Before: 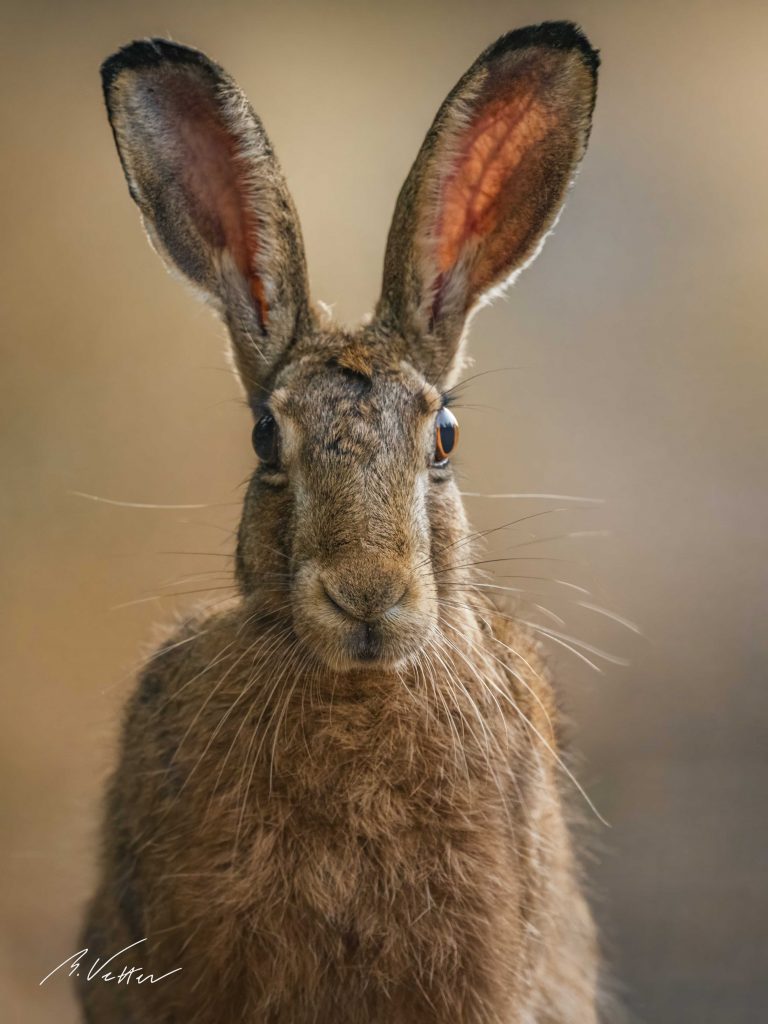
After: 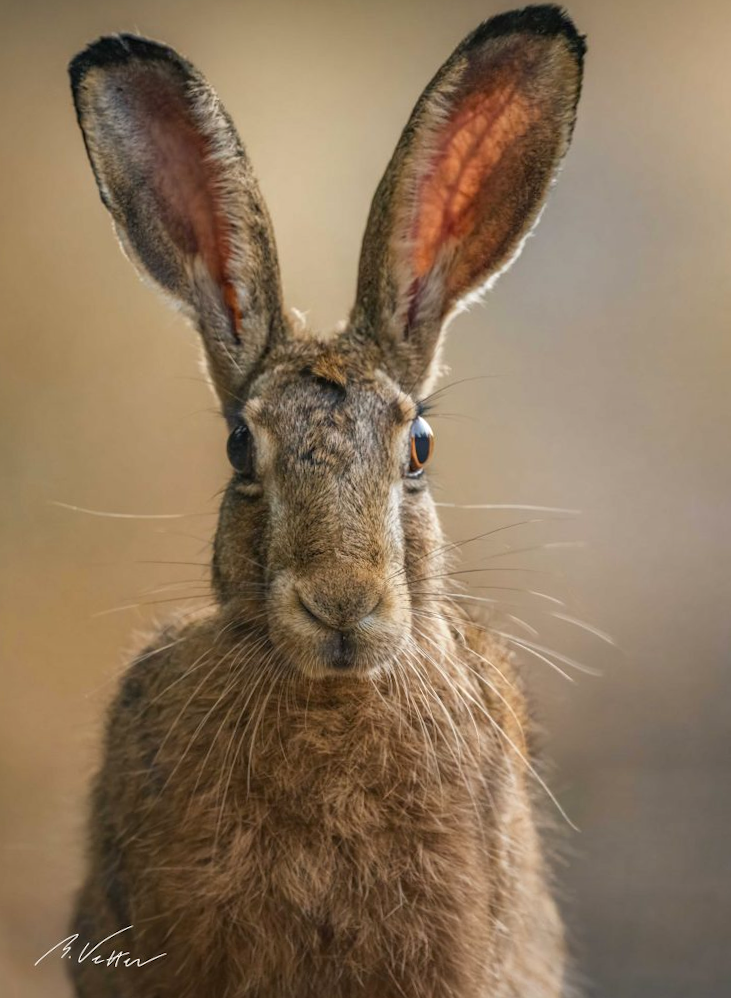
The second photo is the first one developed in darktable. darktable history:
rotate and perspective: rotation 0.074°, lens shift (vertical) 0.096, lens shift (horizontal) -0.041, crop left 0.043, crop right 0.952, crop top 0.024, crop bottom 0.979
exposure: black level correction 0.001, exposure 0.14 EV, compensate highlight preservation false
